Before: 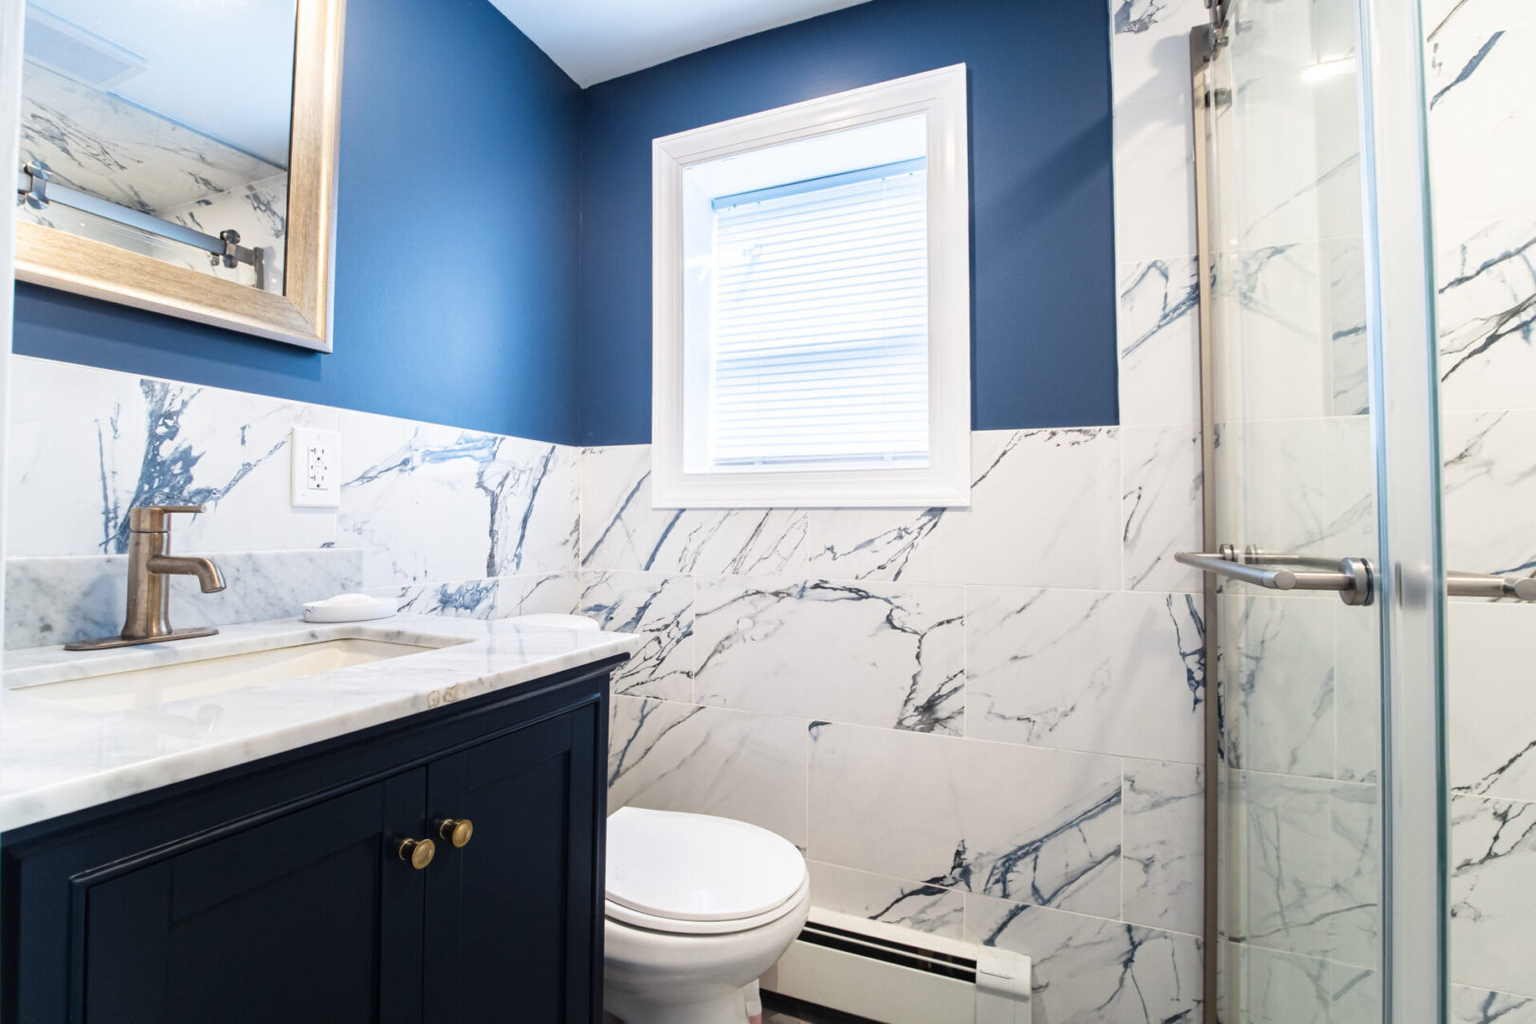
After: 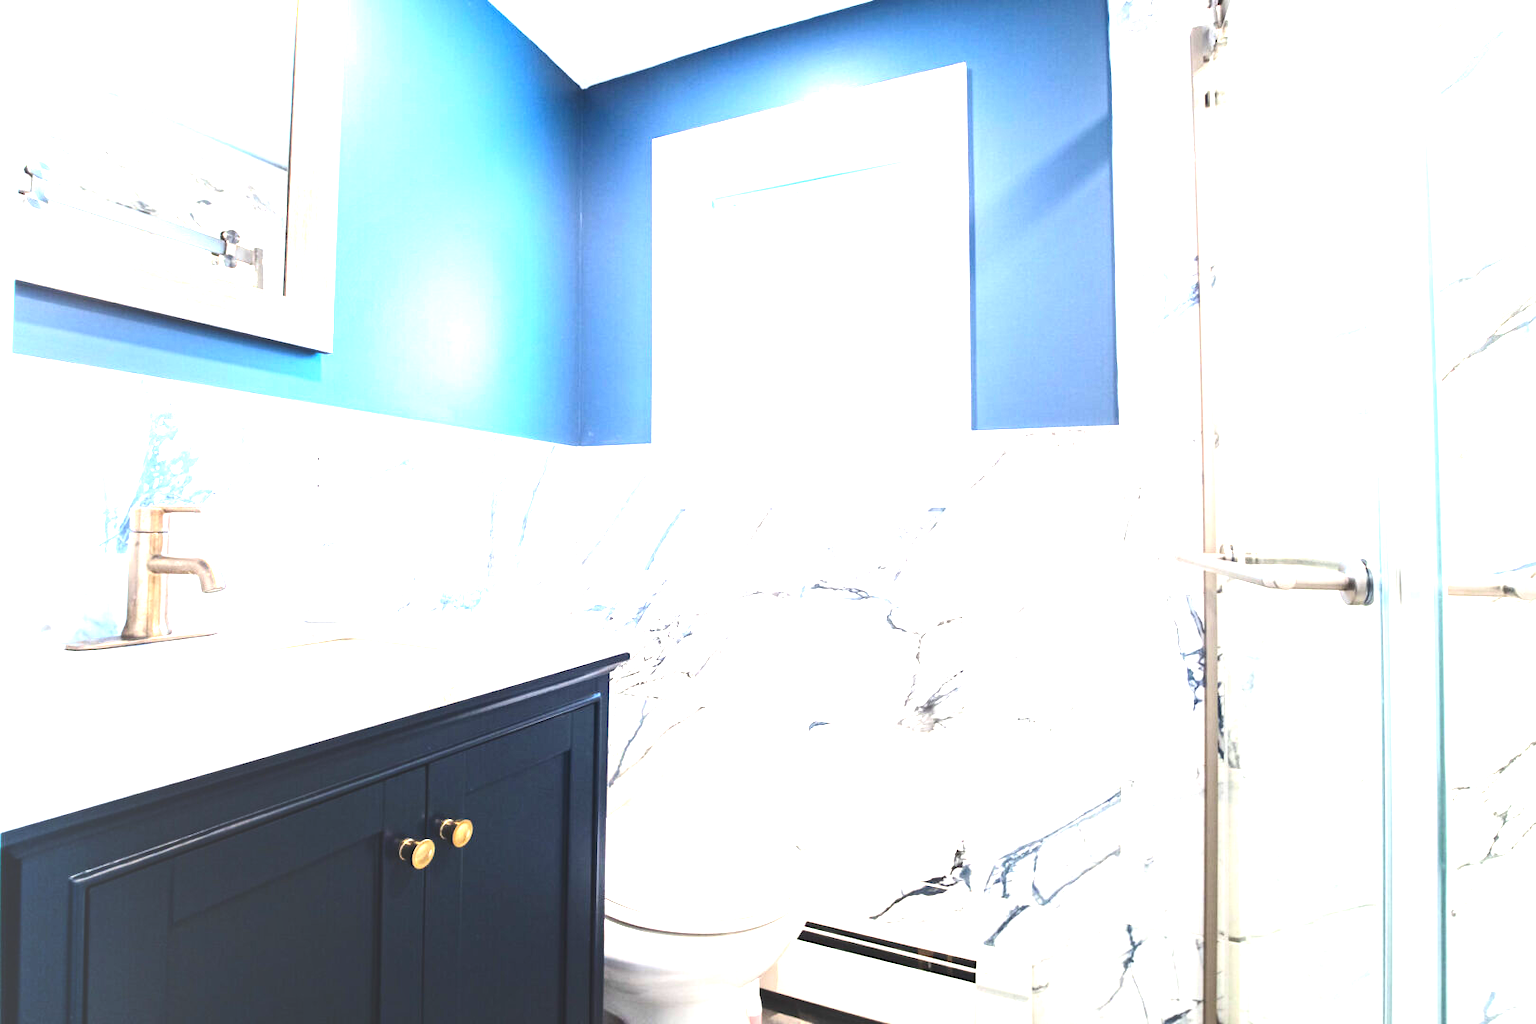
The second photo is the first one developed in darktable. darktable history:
exposure: black level correction 0, exposure 2.163 EV, compensate highlight preservation false
contrast brightness saturation: contrast 0.155, brightness -0.009, saturation 0.097
vignetting: fall-off start 18.05%, fall-off radius 137.32%, brightness 0.04, saturation 0.003, center (0.037, -0.084), width/height ratio 0.62, shape 0.587
